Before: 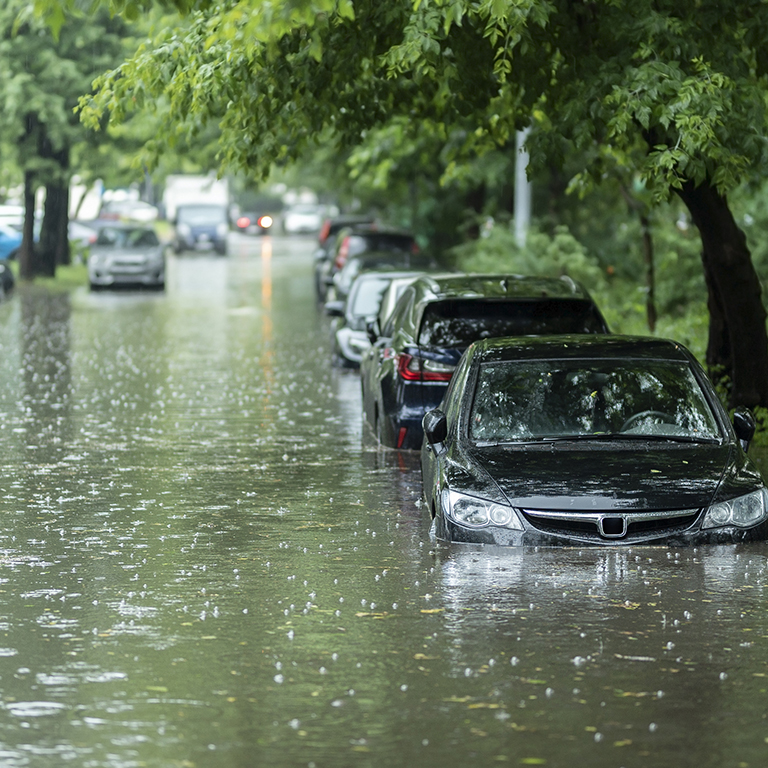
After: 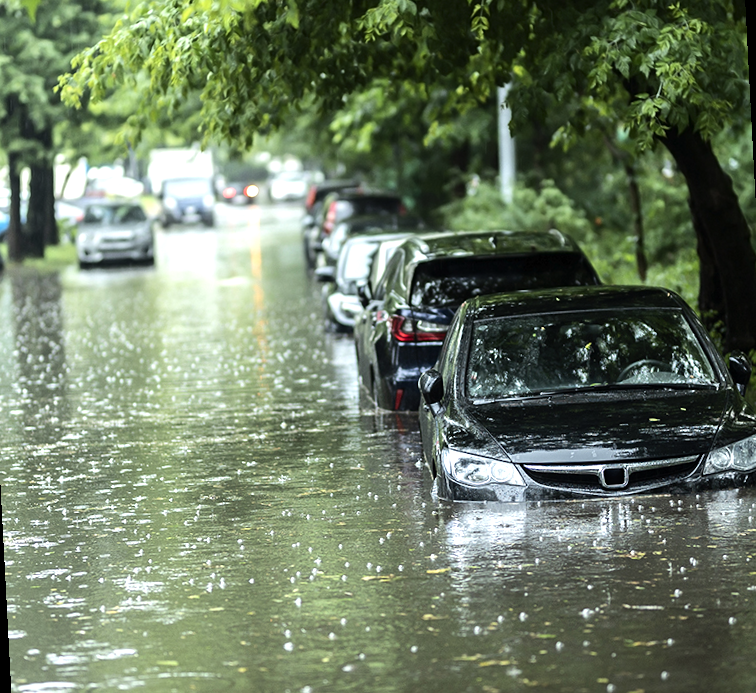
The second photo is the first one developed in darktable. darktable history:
tone equalizer: -8 EV -0.75 EV, -7 EV -0.7 EV, -6 EV -0.6 EV, -5 EV -0.4 EV, -3 EV 0.4 EV, -2 EV 0.6 EV, -1 EV 0.7 EV, +0 EV 0.75 EV, edges refinement/feathering 500, mask exposure compensation -1.57 EV, preserve details no
rotate and perspective: rotation -3°, crop left 0.031, crop right 0.968, crop top 0.07, crop bottom 0.93
